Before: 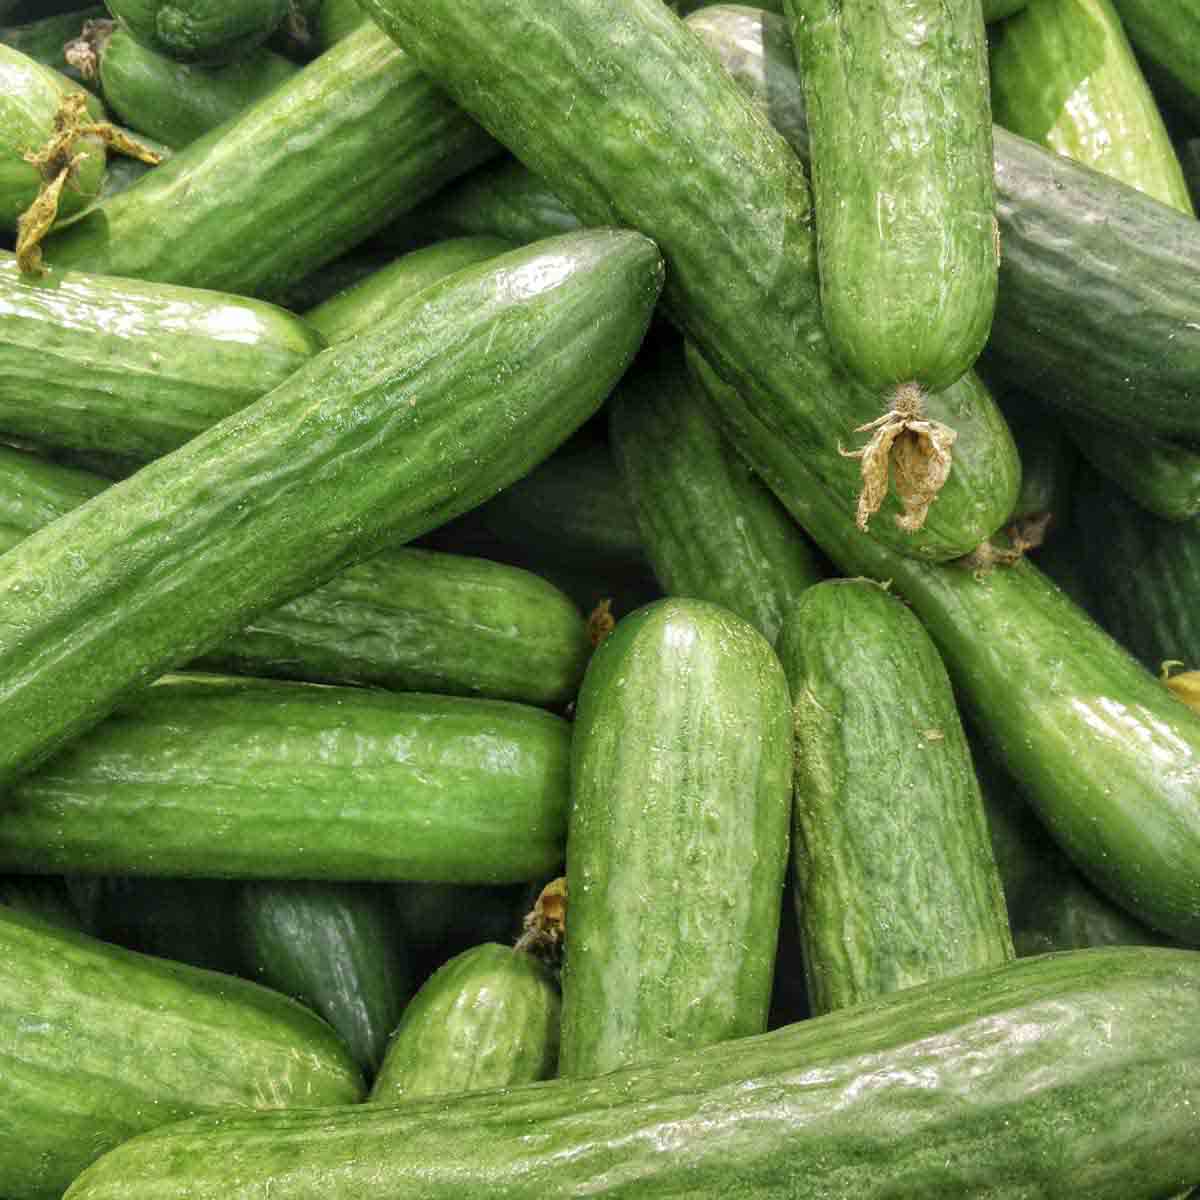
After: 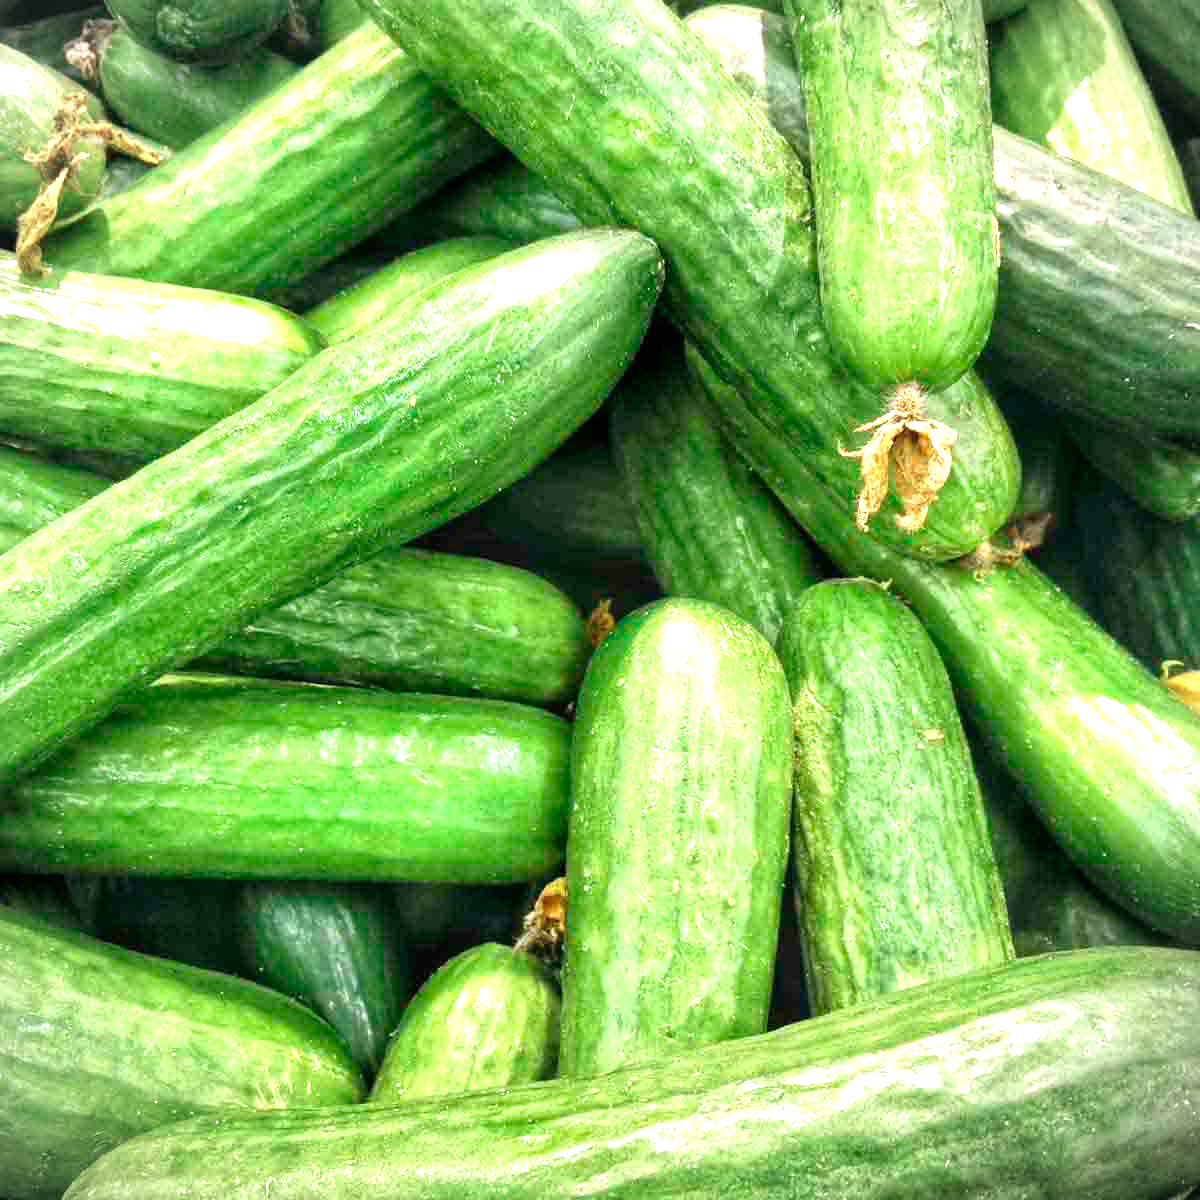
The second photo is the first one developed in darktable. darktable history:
exposure: black level correction 0, exposure 1.2 EV, compensate highlight preservation false
vignetting: fall-off start 91.19%
